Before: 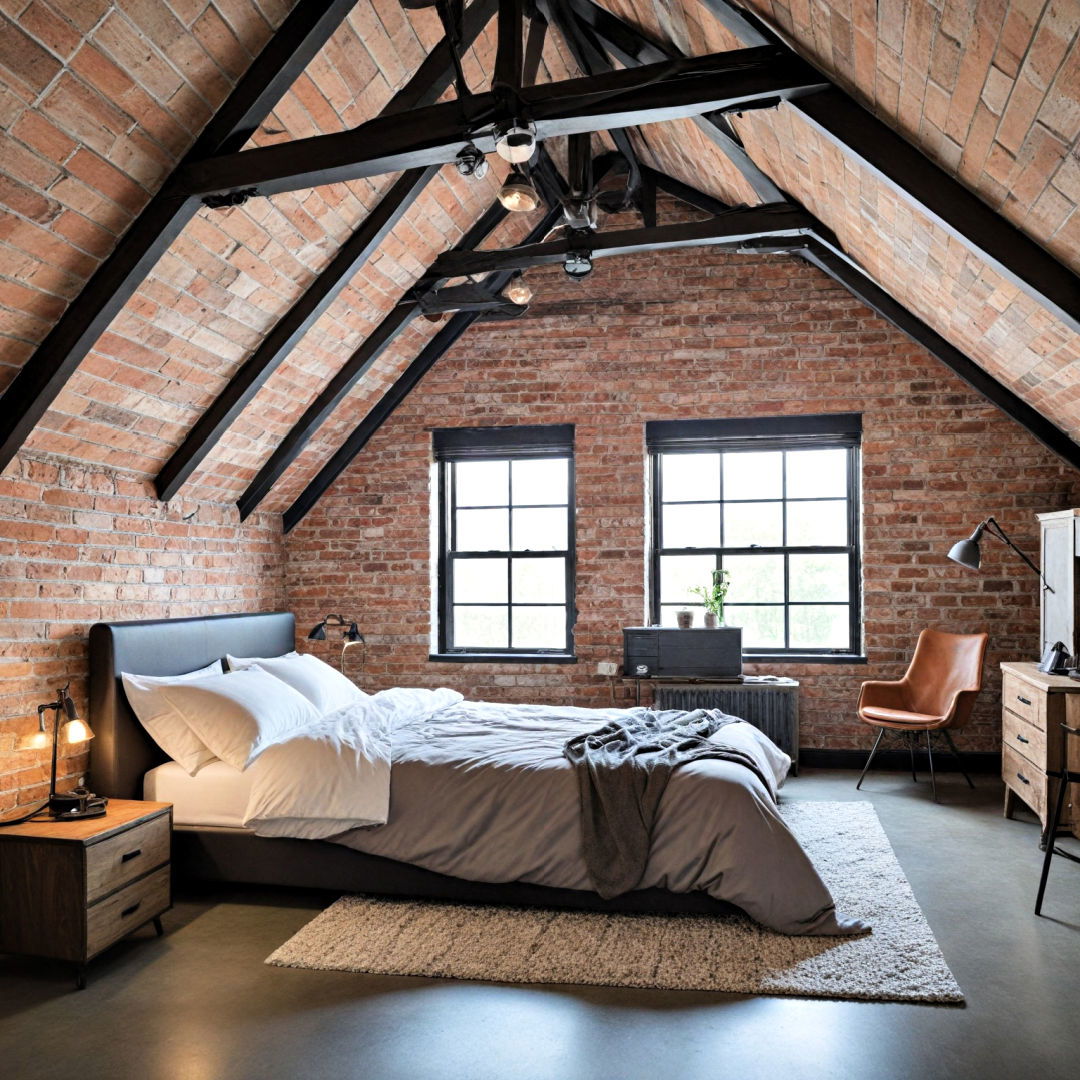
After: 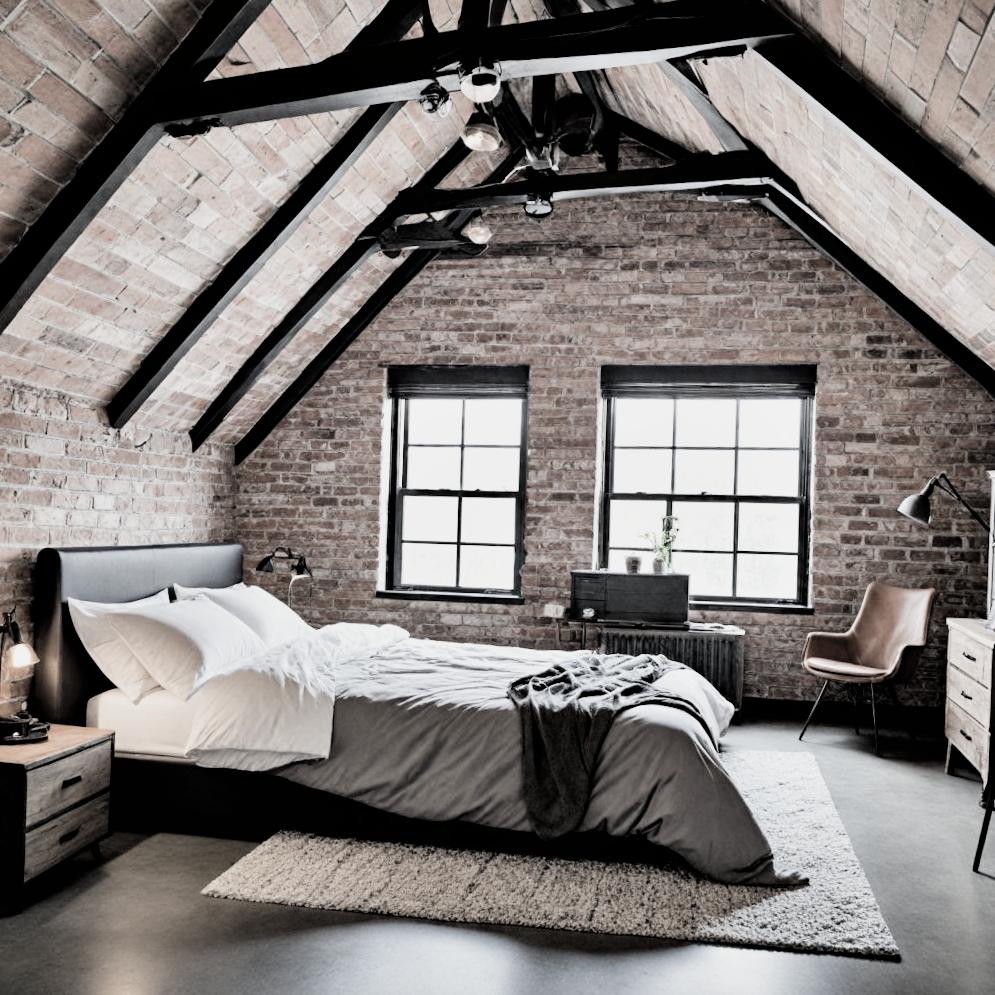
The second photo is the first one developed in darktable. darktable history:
filmic rgb: black relative exposure -5 EV, hardness 2.88, contrast 1.3, highlights saturation mix -30%
exposure: black level correction 0.001, exposure 0.5 EV, compensate exposure bias true, compensate highlight preservation false
crop and rotate: angle -1.96°, left 3.097%, top 4.154%, right 1.586%, bottom 0.529%
color zones: curves: ch1 [(0, 0.153) (0.143, 0.15) (0.286, 0.151) (0.429, 0.152) (0.571, 0.152) (0.714, 0.151) (0.857, 0.151) (1, 0.153)]
shadows and highlights: shadows 24.5, highlights -78.15, soften with gaussian
